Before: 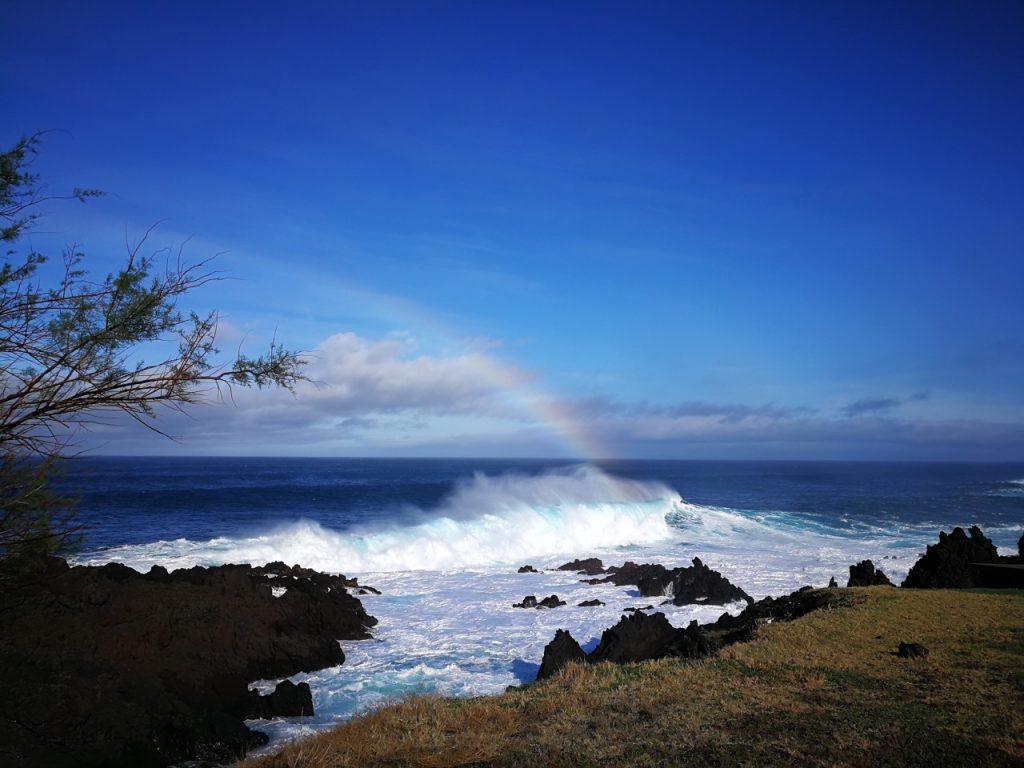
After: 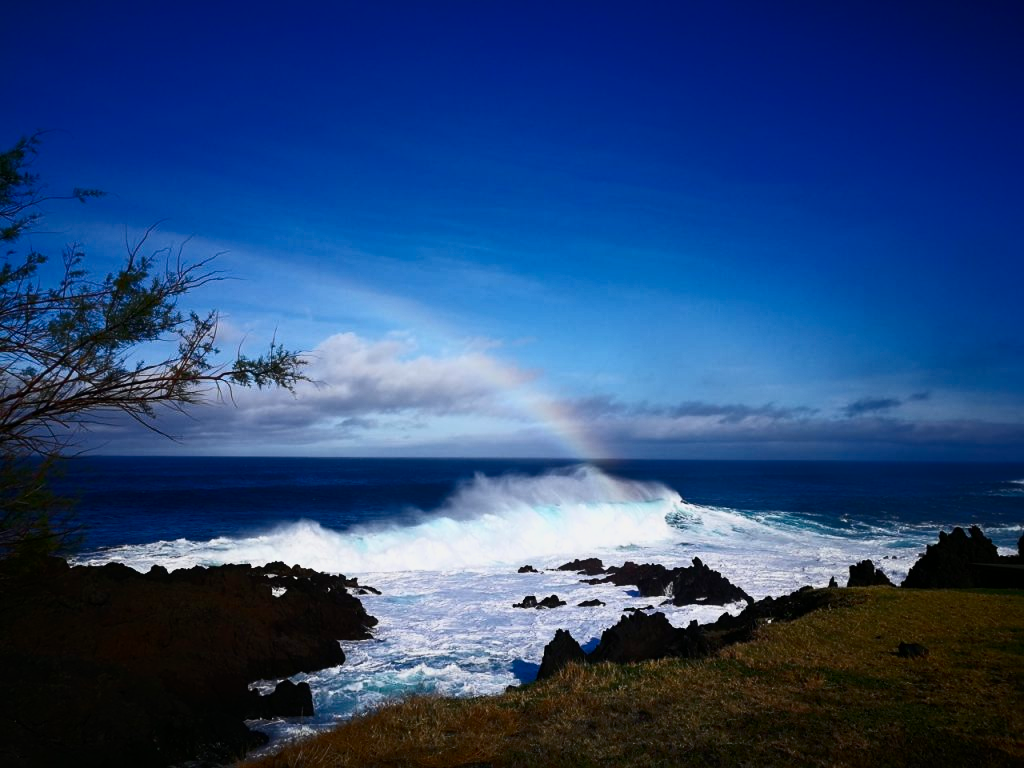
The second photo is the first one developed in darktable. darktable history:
tone equalizer: -7 EV 0.137 EV, edges refinement/feathering 500, mask exposure compensation -1.57 EV, preserve details guided filter
exposure: exposure -0.604 EV, compensate highlight preservation false
contrast brightness saturation: contrast 0.399, brightness 0.101, saturation 0.212
